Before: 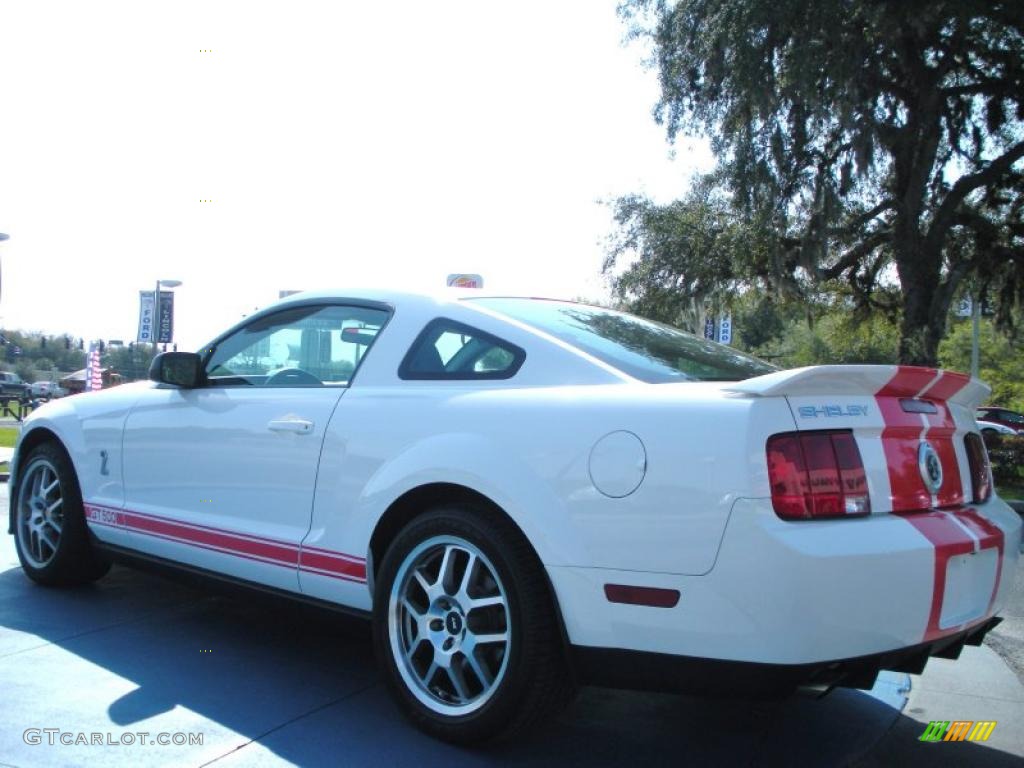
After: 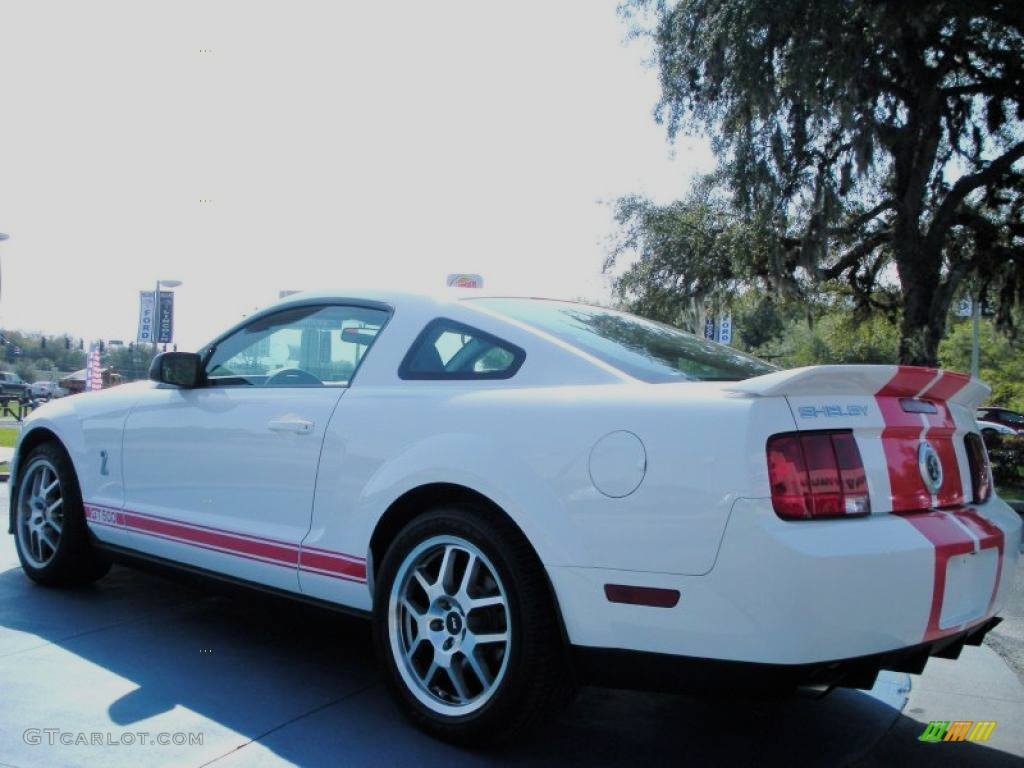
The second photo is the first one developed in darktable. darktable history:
filmic rgb: black relative exposure -7.83 EV, white relative exposure 4.27 EV, hardness 3.84
